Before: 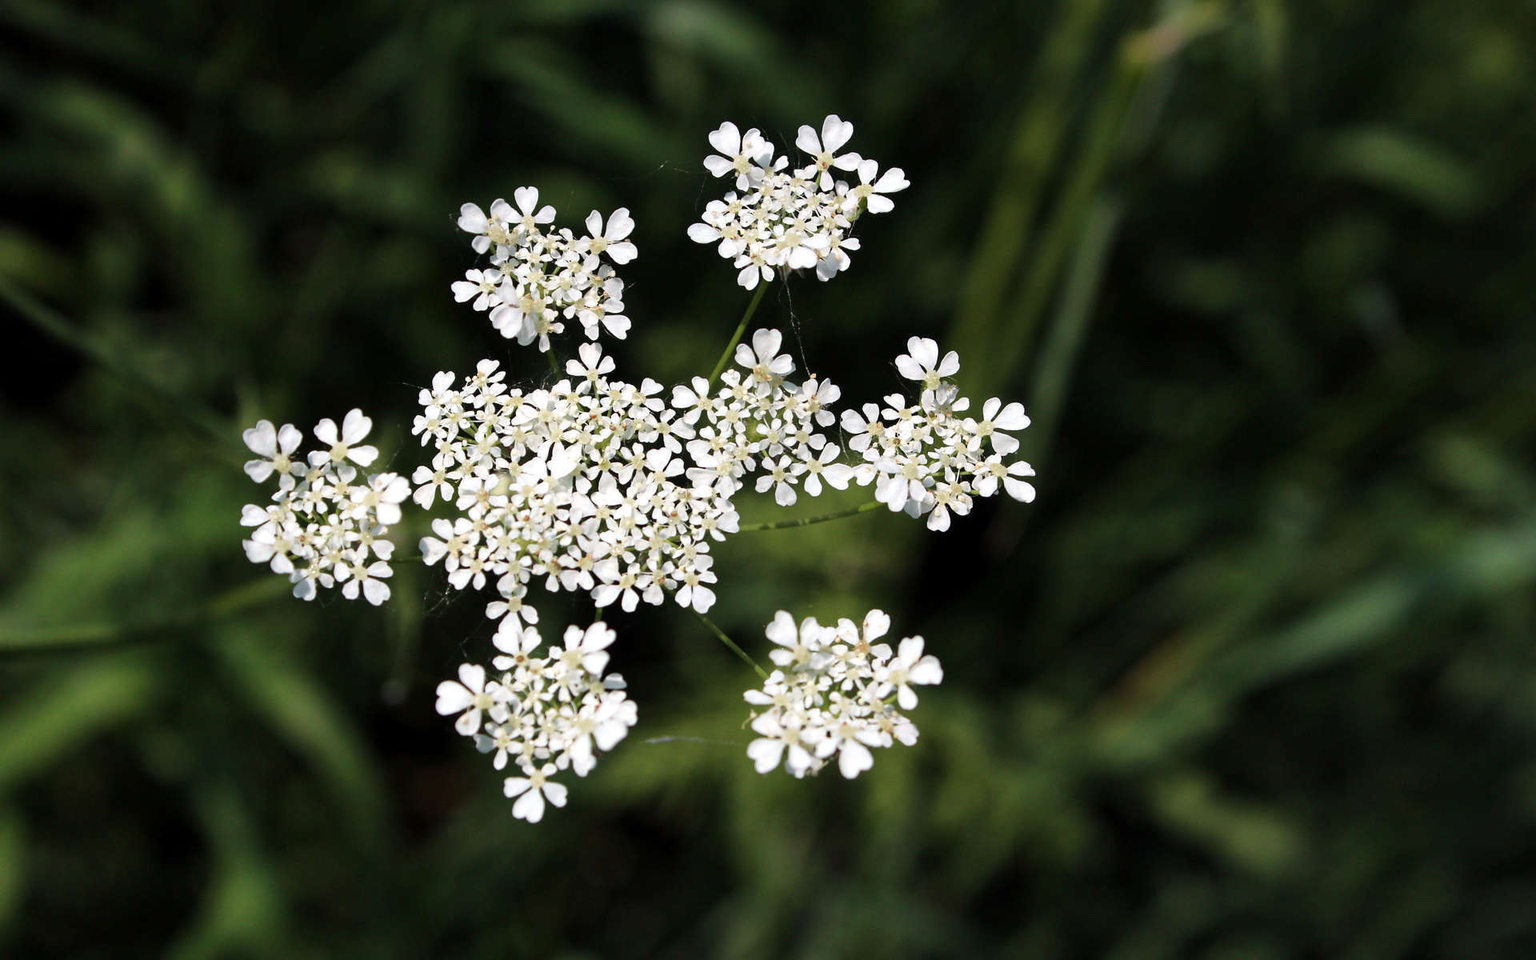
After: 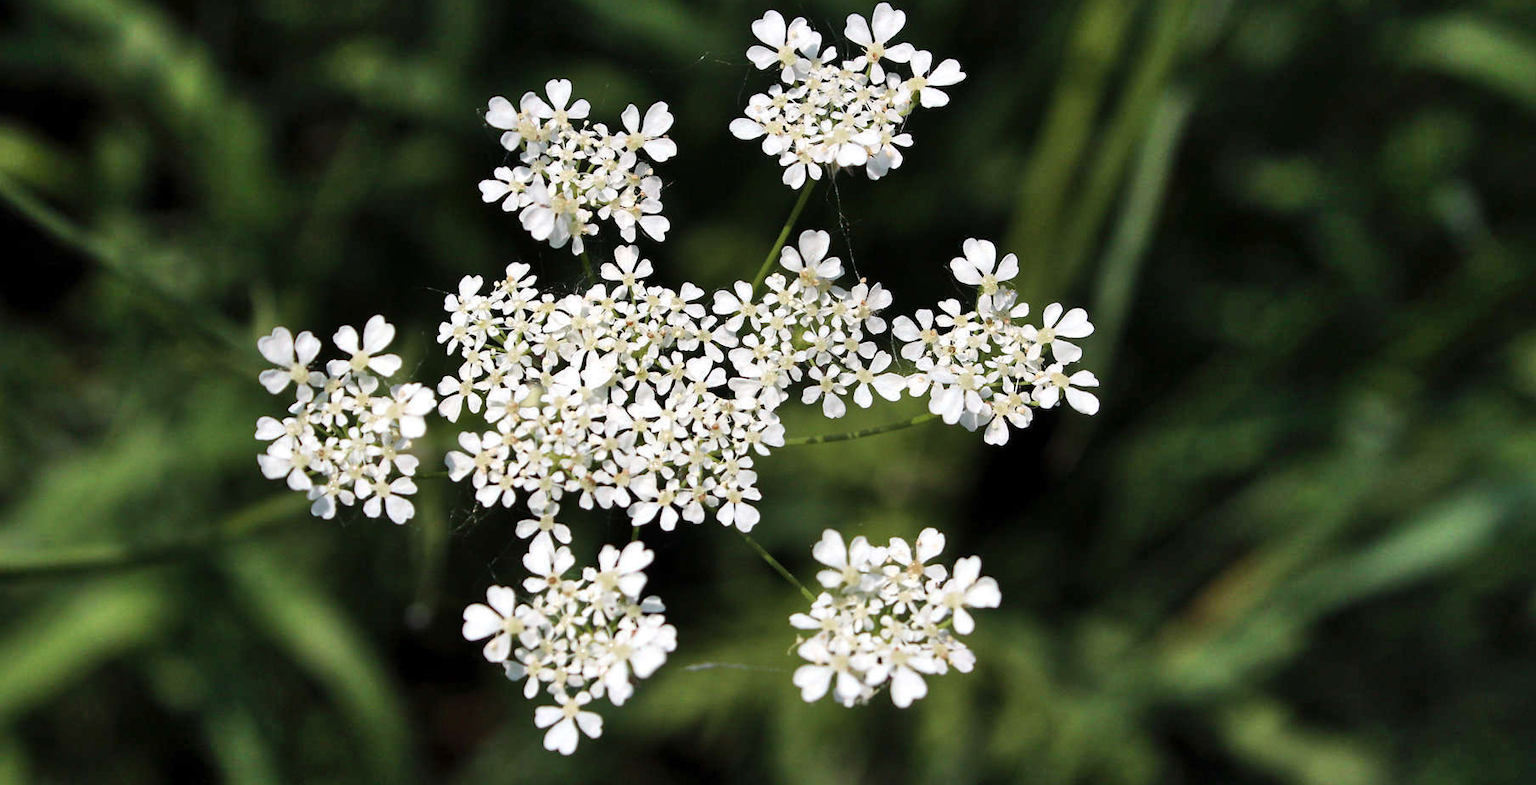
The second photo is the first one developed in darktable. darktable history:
crop and rotate: angle 0.03°, top 11.643%, right 5.651%, bottom 11.189%
shadows and highlights: shadows color adjustment 97.66%, soften with gaussian
